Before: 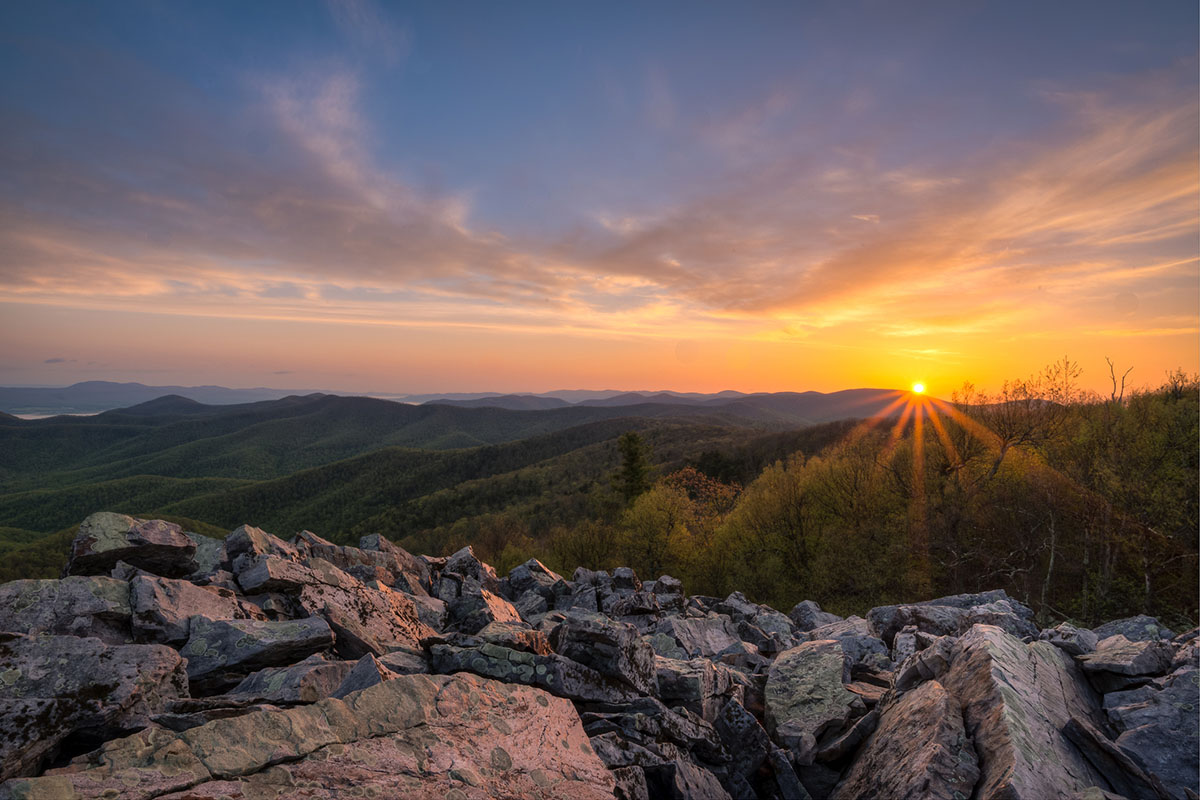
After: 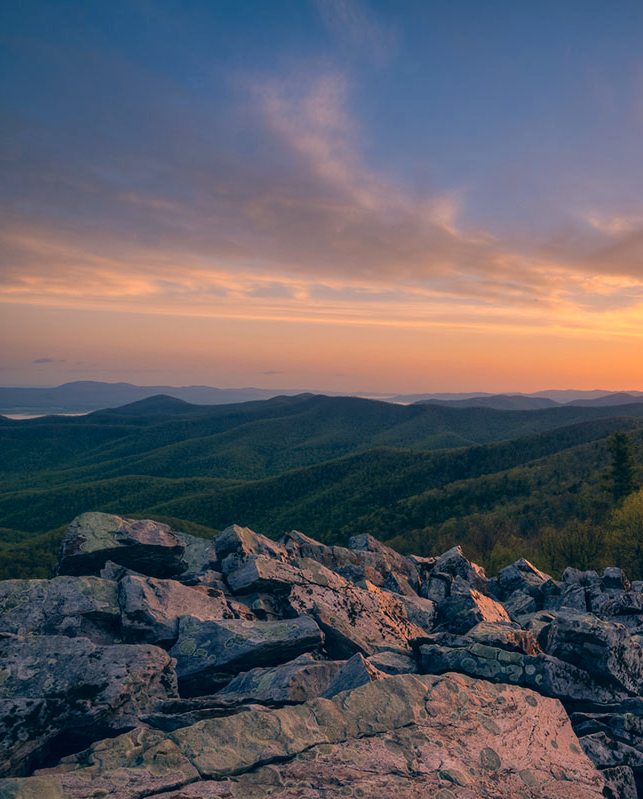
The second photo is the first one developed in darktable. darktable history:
crop: left 0.918%, right 45.487%, bottom 0.083%
color correction: highlights a* 10.31, highlights b* 13.99, shadows a* -10.14, shadows b* -15.04
